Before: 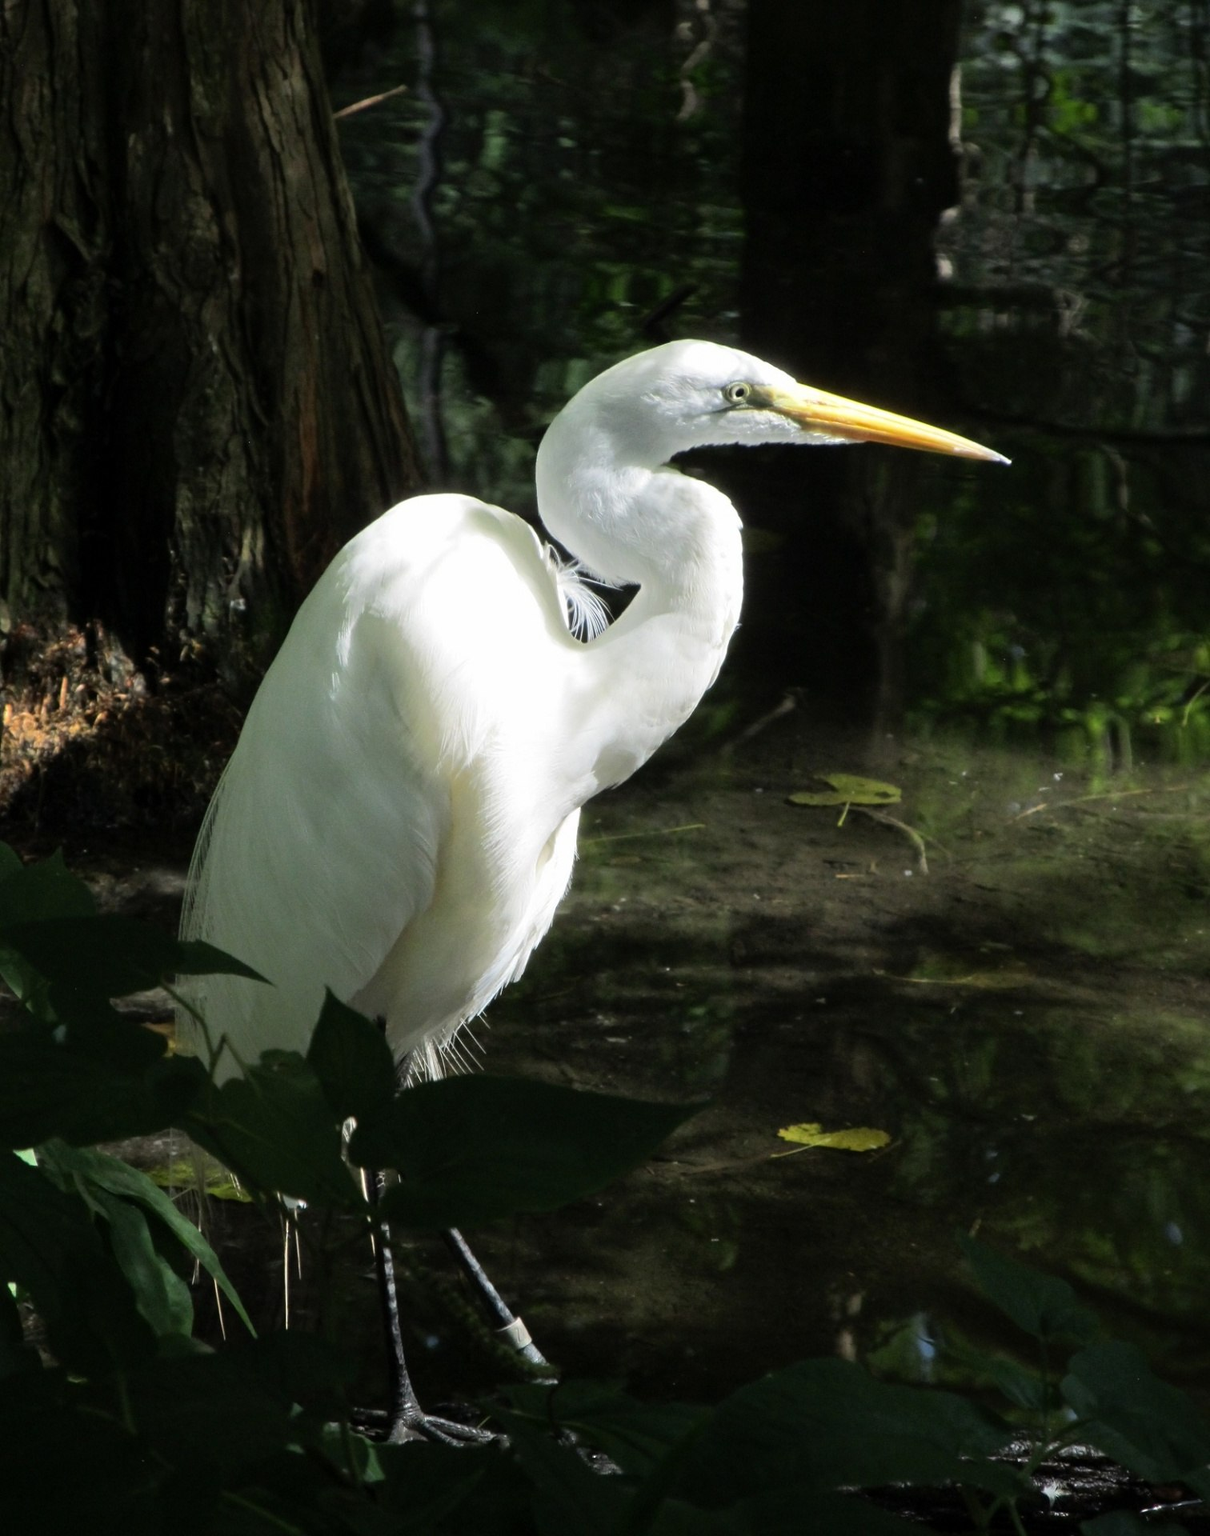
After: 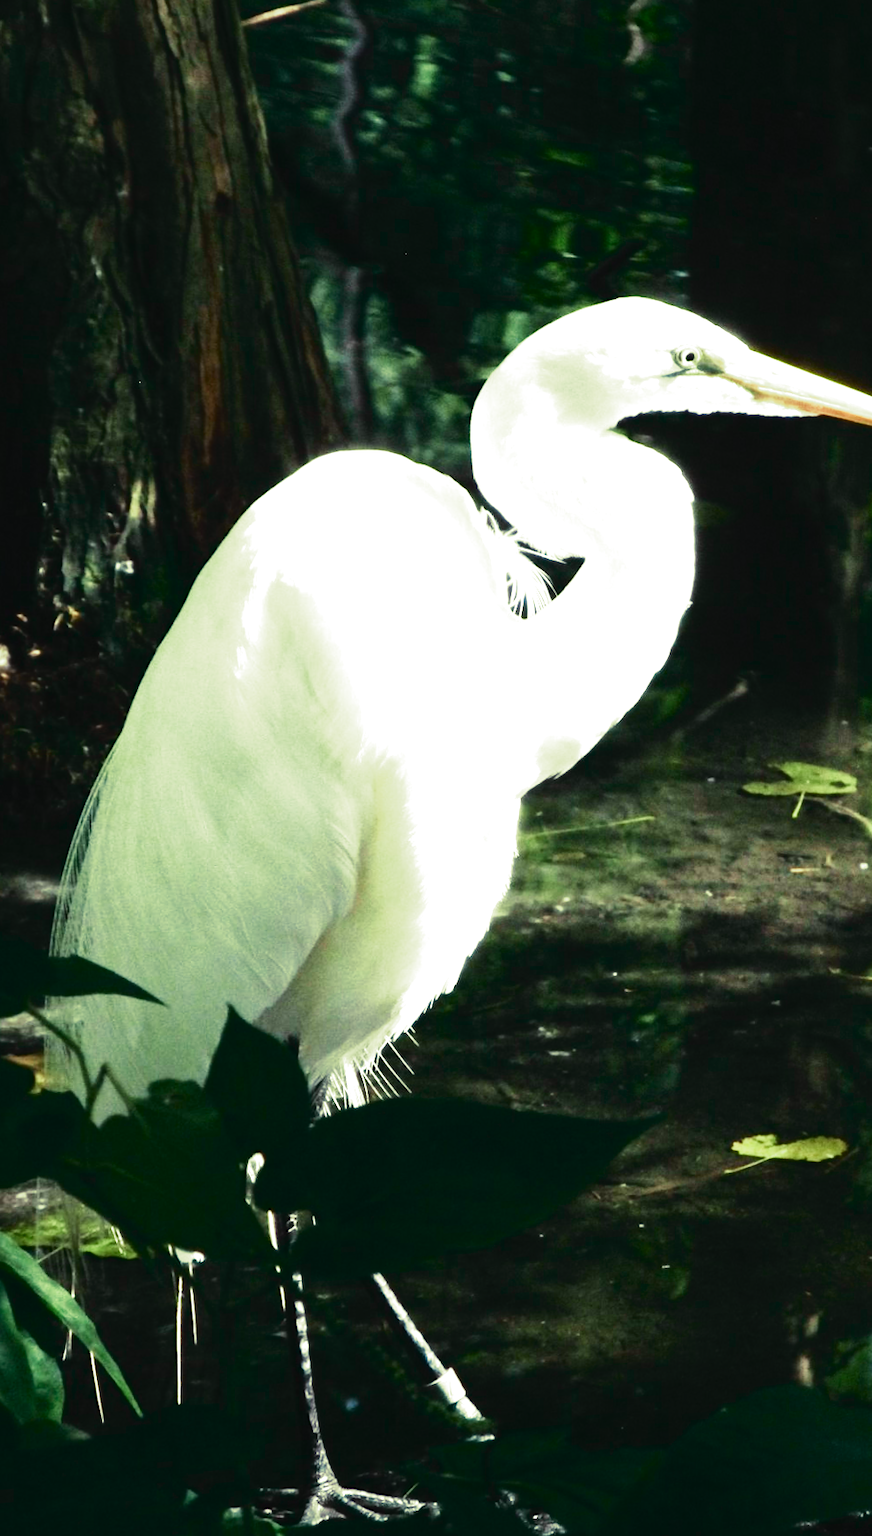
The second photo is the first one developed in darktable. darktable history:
tone equalizer: -8 EV -0.75 EV, -7 EV -0.7 EV, -6 EV -0.6 EV, -5 EV -0.4 EV, -3 EV 0.4 EV, -2 EV 0.6 EV, -1 EV 0.7 EV, +0 EV 0.75 EV, edges refinement/feathering 500, mask exposure compensation -1.57 EV, preserve details no
rotate and perspective: rotation -0.013°, lens shift (vertical) -0.027, lens shift (horizontal) 0.178, crop left 0.016, crop right 0.989, crop top 0.082, crop bottom 0.918
exposure: black level correction 0, exposure 1.1 EV, compensate exposure bias true, compensate highlight preservation false
split-toning: shadows › hue 290.82°, shadows › saturation 0.34, highlights › saturation 0.38, balance 0, compress 50%
contrast brightness saturation: contrast 0.04, saturation 0.16
base curve: curves: ch0 [(0, 0) (0.283, 0.295) (1, 1)], preserve colors none
crop and rotate: left 12.673%, right 20.66%
tone curve: curves: ch0 [(0, 0.029) (0.099, 0.082) (0.264, 0.253) (0.447, 0.481) (0.678, 0.721) (0.828, 0.857) (0.992, 0.94)]; ch1 [(0, 0) (0.311, 0.266) (0.411, 0.374) (0.481, 0.458) (0.501, 0.499) (0.514, 0.512) (0.575, 0.577) (0.643, 0.648) (0.682, 0.674) (0.802, 0.812) (1, 1)]; ch2 [(0, 0) (0.259, 0.207) (0.323, 0.311) (0.376, 0.353) (0.463, 0.456) (0.498, 0.498) (0.524, 0.512) (0.574, 0.582) (0.648, 0.653) (0.768, 0.728) (1, 1)], color space Lab, independent channels, preserve colors none
